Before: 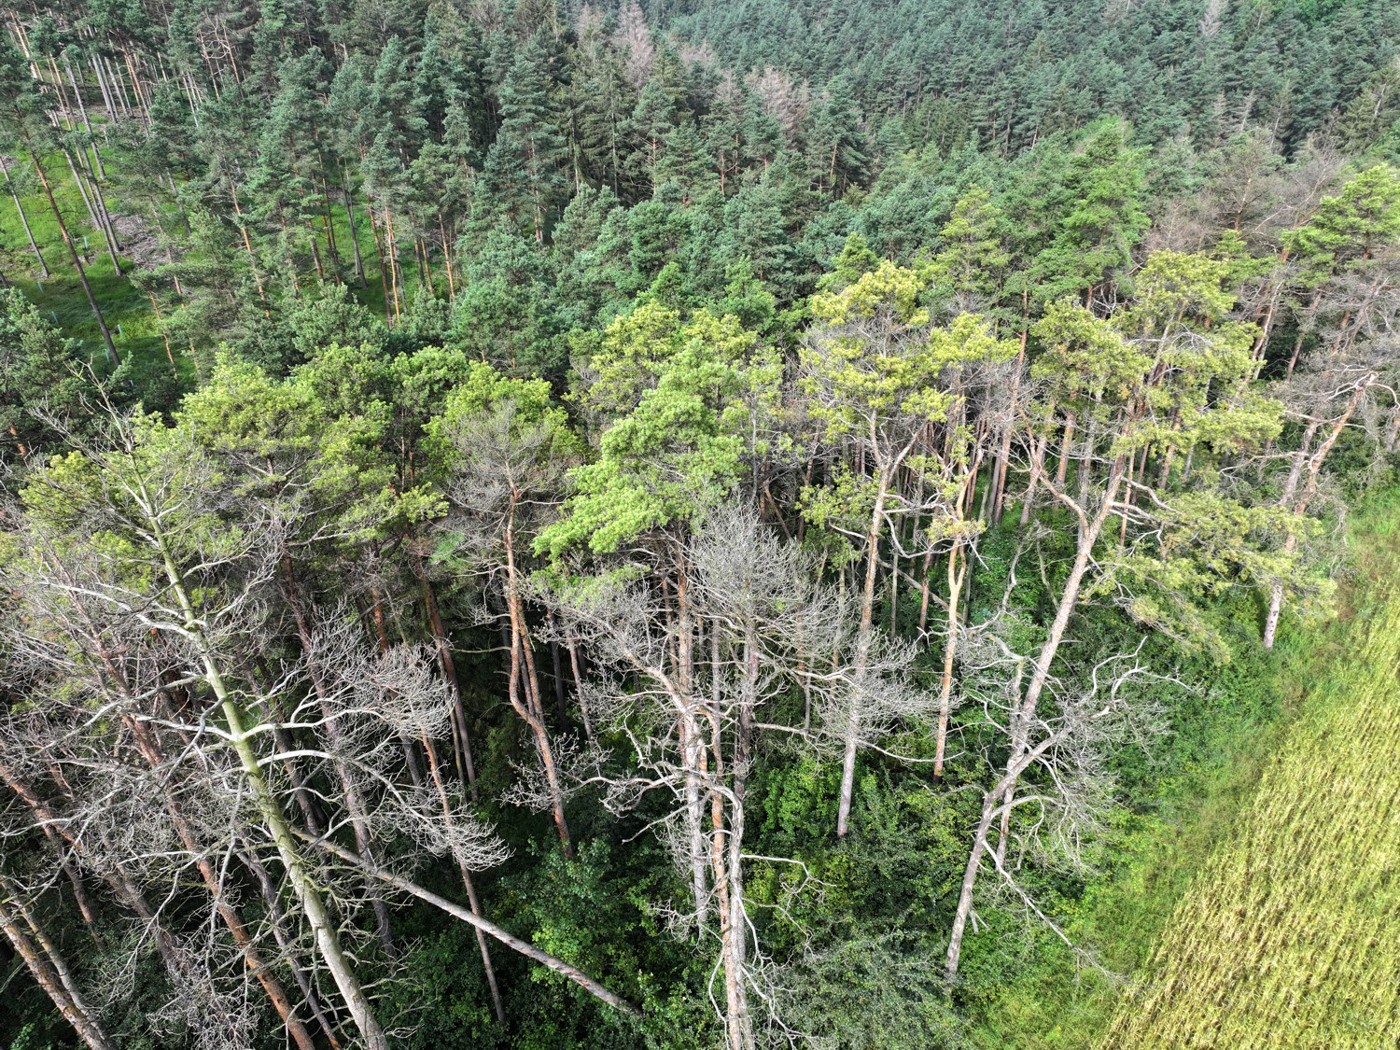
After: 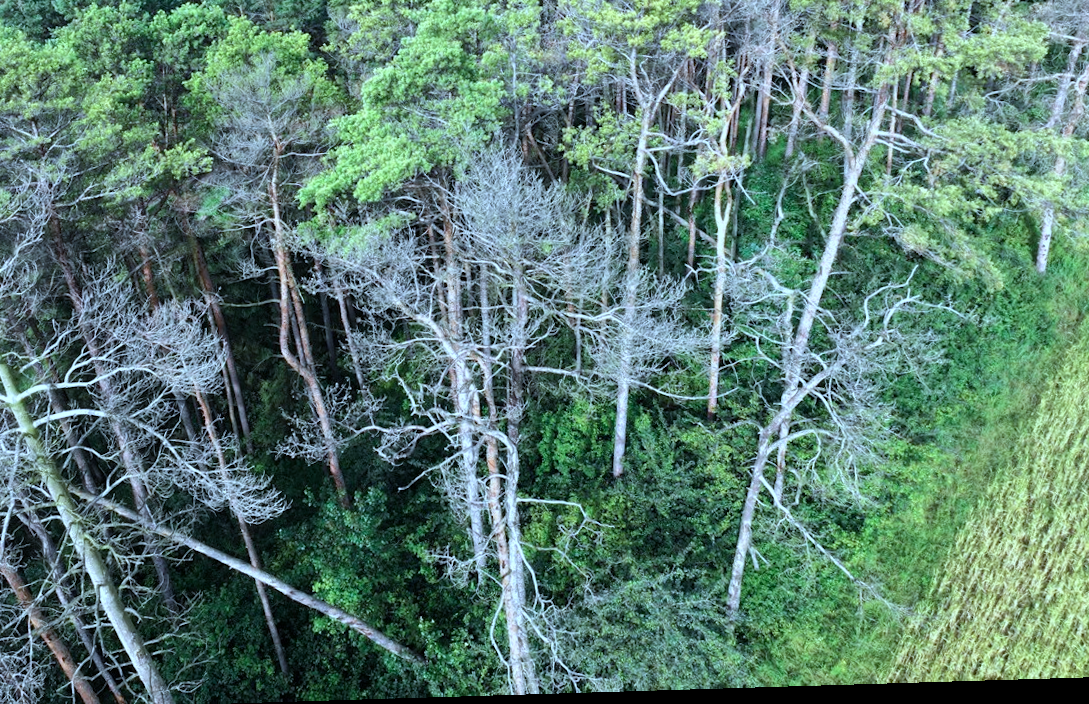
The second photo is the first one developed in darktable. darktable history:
rotate and perspective: rotation -2.22°, lens shift (horizontal) -0.022, automatic cropping off
color calibration: x 0.396, y 0.386, temperature 3669 K
crop and rotate: left 17.299%, top 35.115%, right 7.015%, bottom 1.024%
